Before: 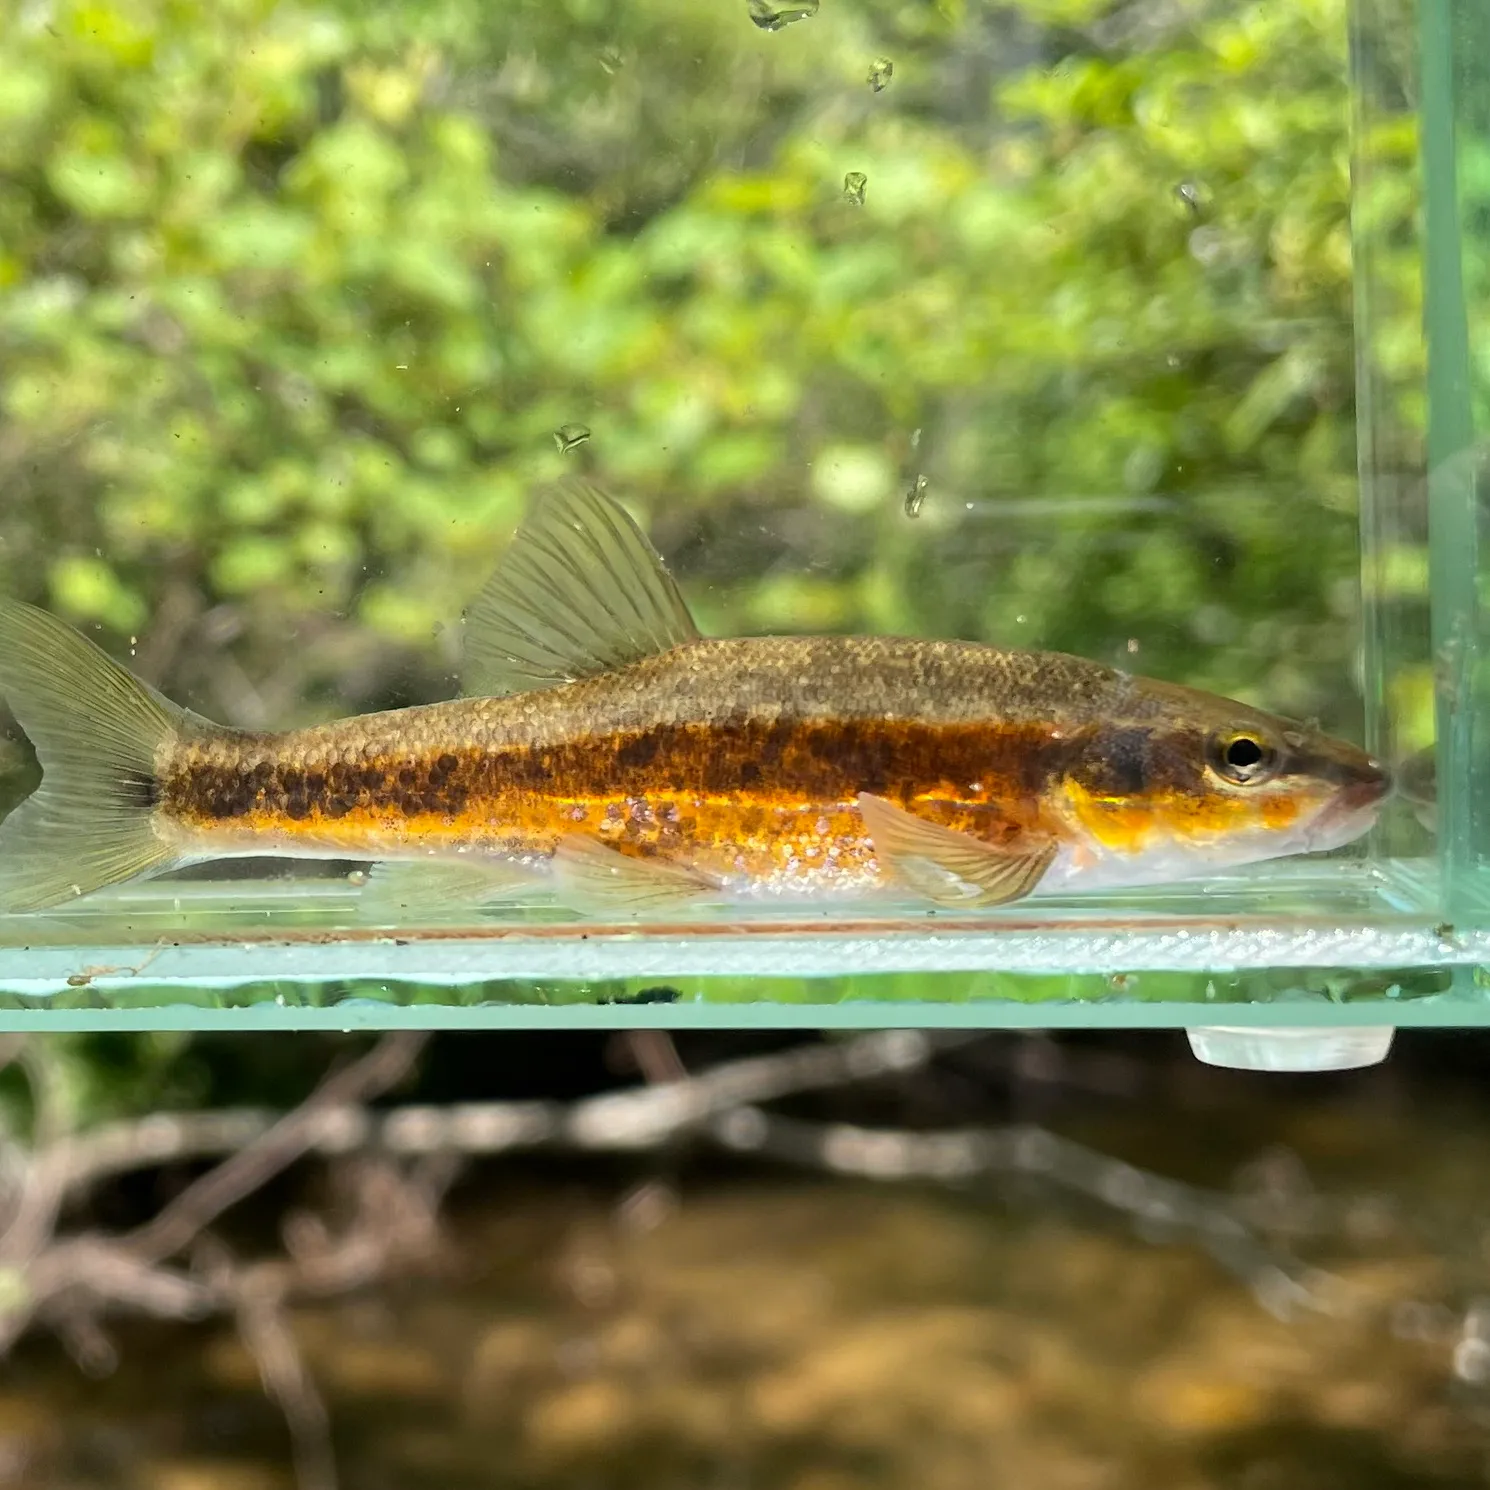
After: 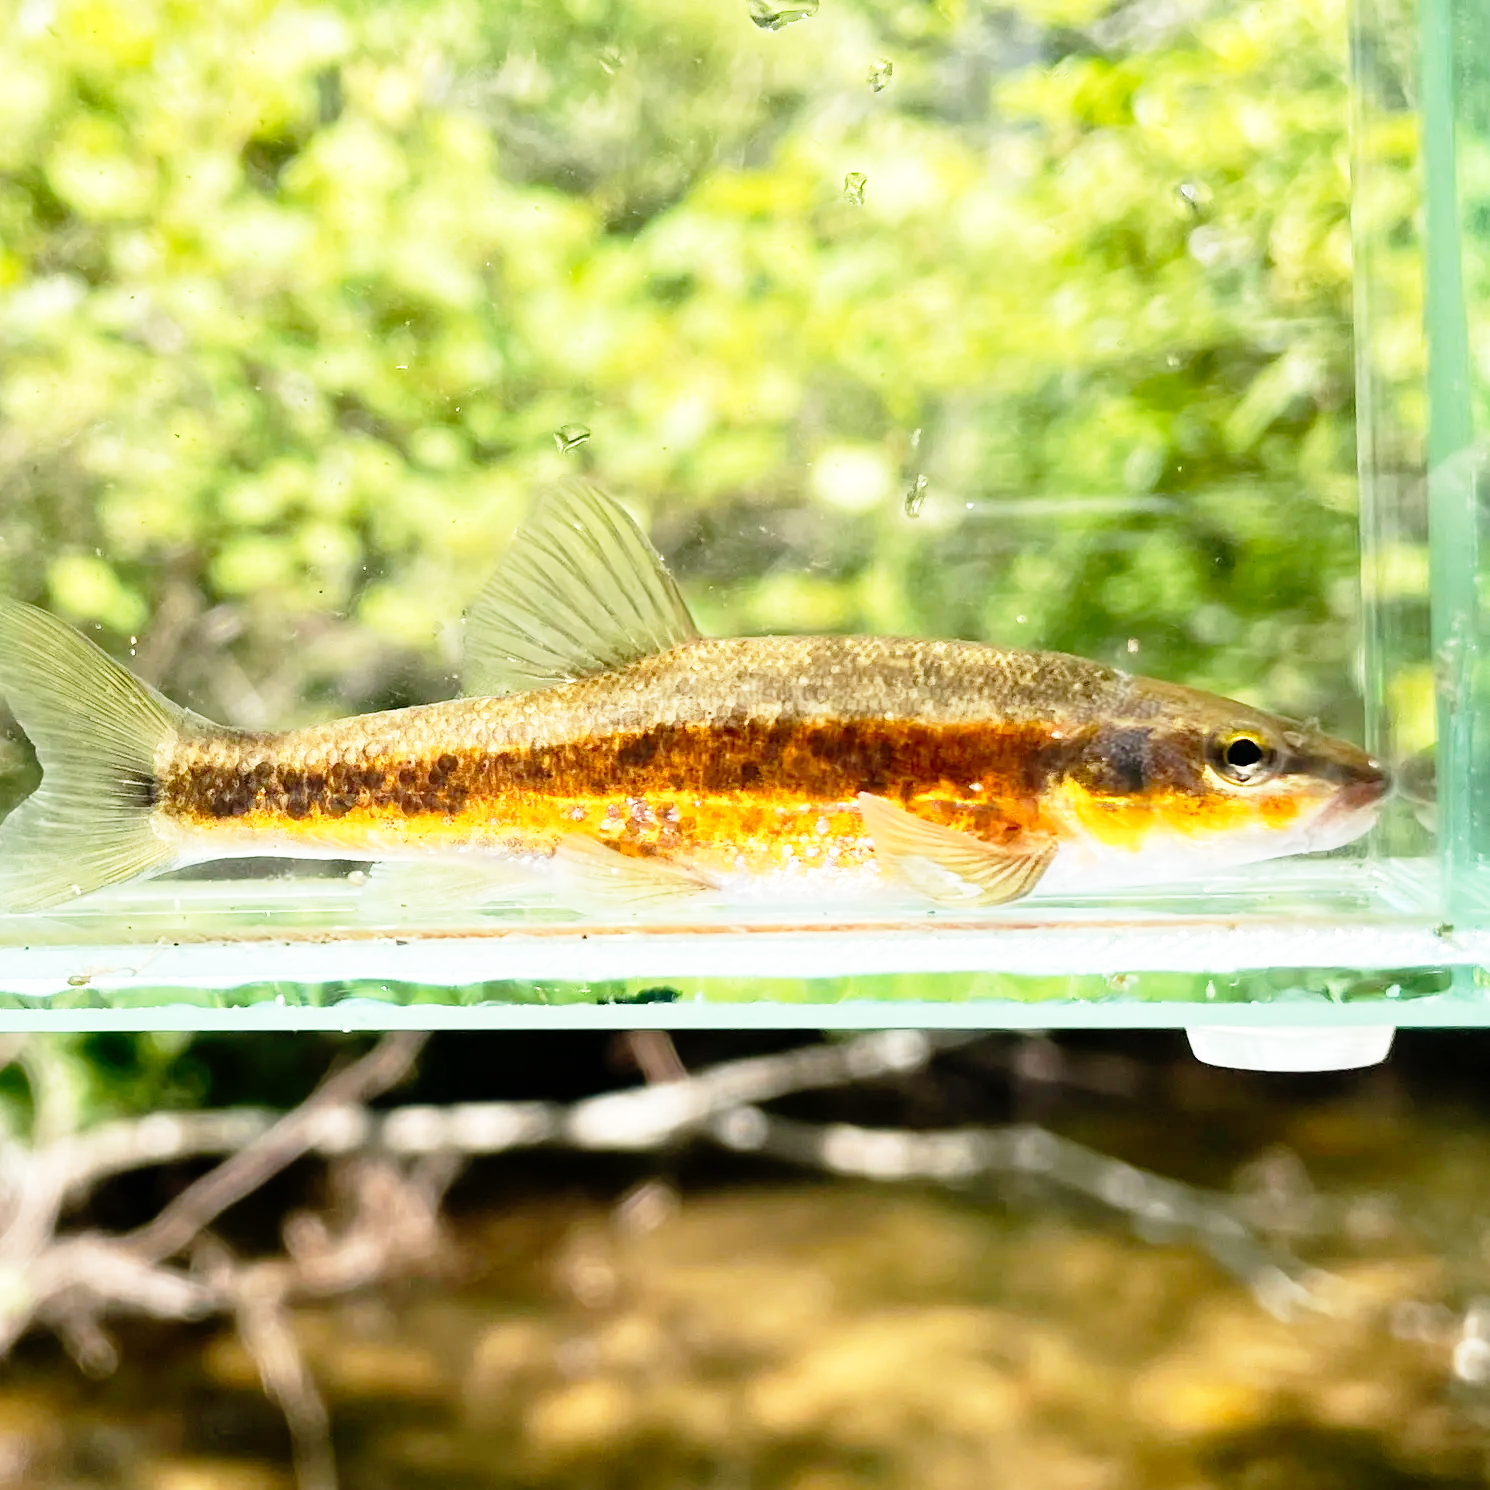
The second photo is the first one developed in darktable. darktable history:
base curve: curves: ch0 [(0, 0) (0.012, 0.01) (0.073, 0.168) (0.31, 0.711) (0.645, 0.957) (1, 1)], preserve colors none
